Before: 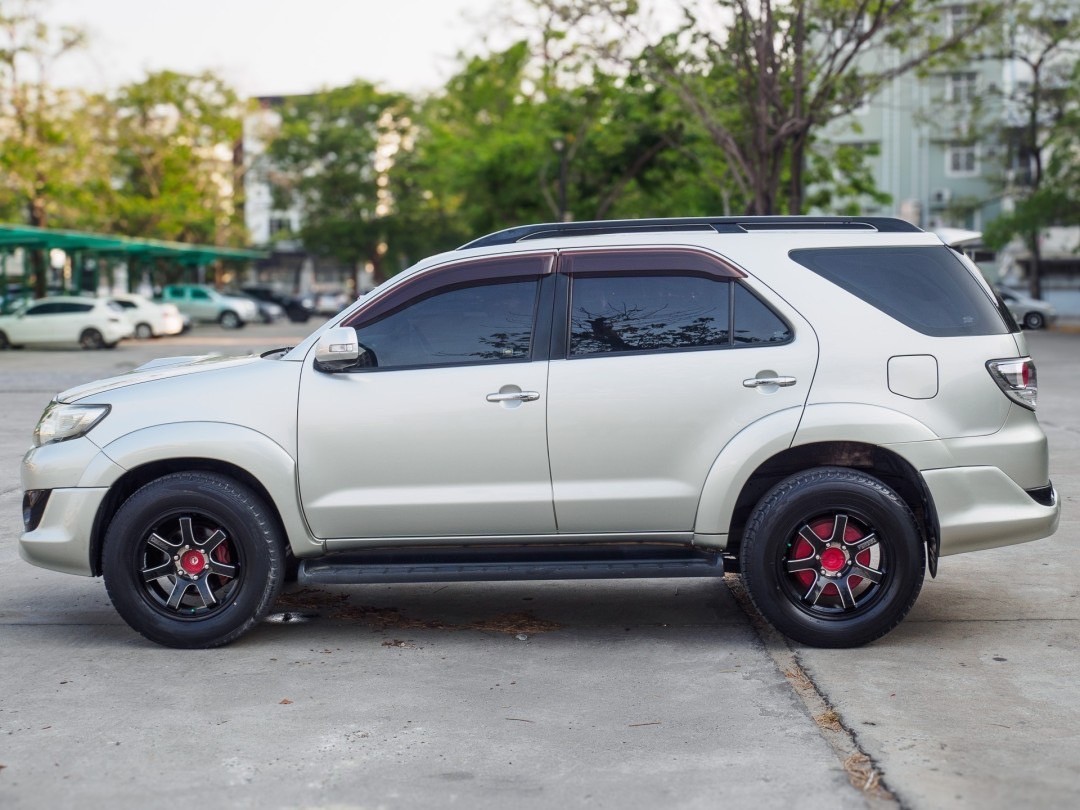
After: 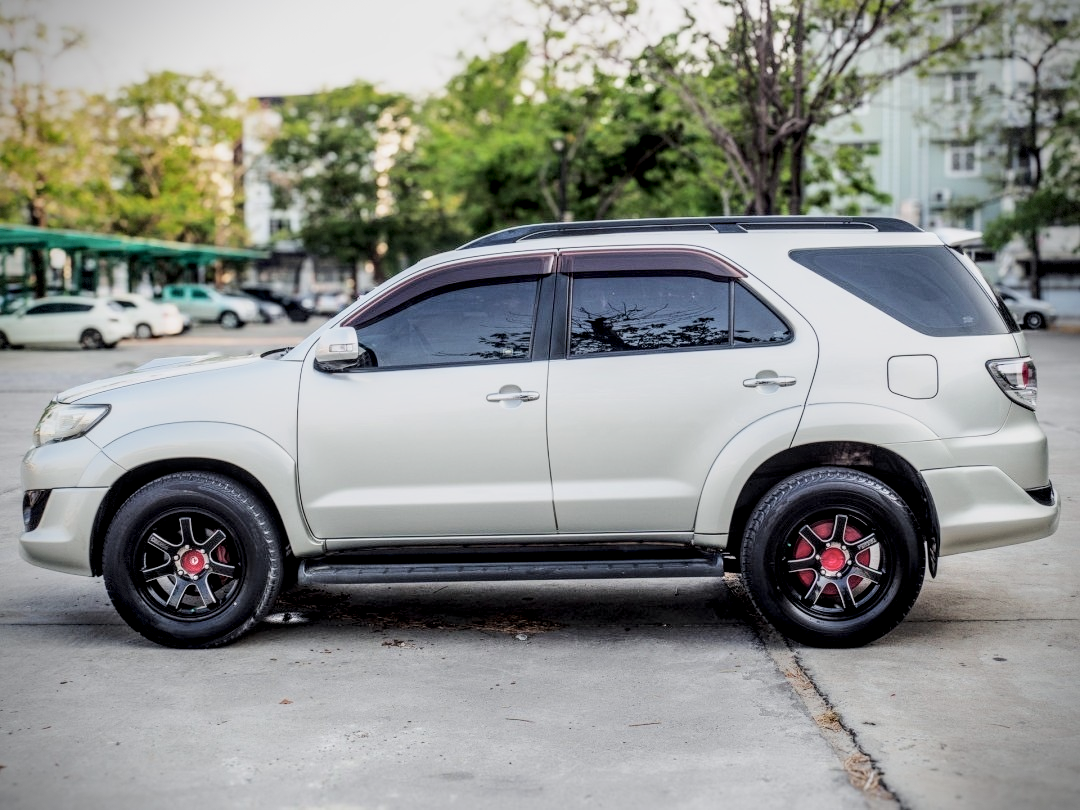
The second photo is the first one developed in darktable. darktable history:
vignetting: brightness -0.556, saturation -0.002, dithering 8-bit output
local contrast: detail 150%
filmic rgb: black relative exposure -7.65 EV, white relative exposure 4.56 EV, threshold 2.98 EV, hardness 3.61, enable highlight reconstruction true
tone curve: curves: ch0 [(0, 0) (0.003, 0.004) (0.011, 0.015) (0.025, 0.033) (0.044, 0.058) (0.069, 0.091) (0.1, 0.131) (0.136, 0.179) (0.177, 0.233) (0.224, 0.296) (0.277, 0.364) (0.335, 0.434) (0.399, 0.511) (0.468, 0.584) (0.543, 0.656) (0.623, 0.729) (0.709, 0.799) (0.801, 0.874) (0.898, 0.936) (1, 1)], color space Lab, independent channels, preserve colors none
